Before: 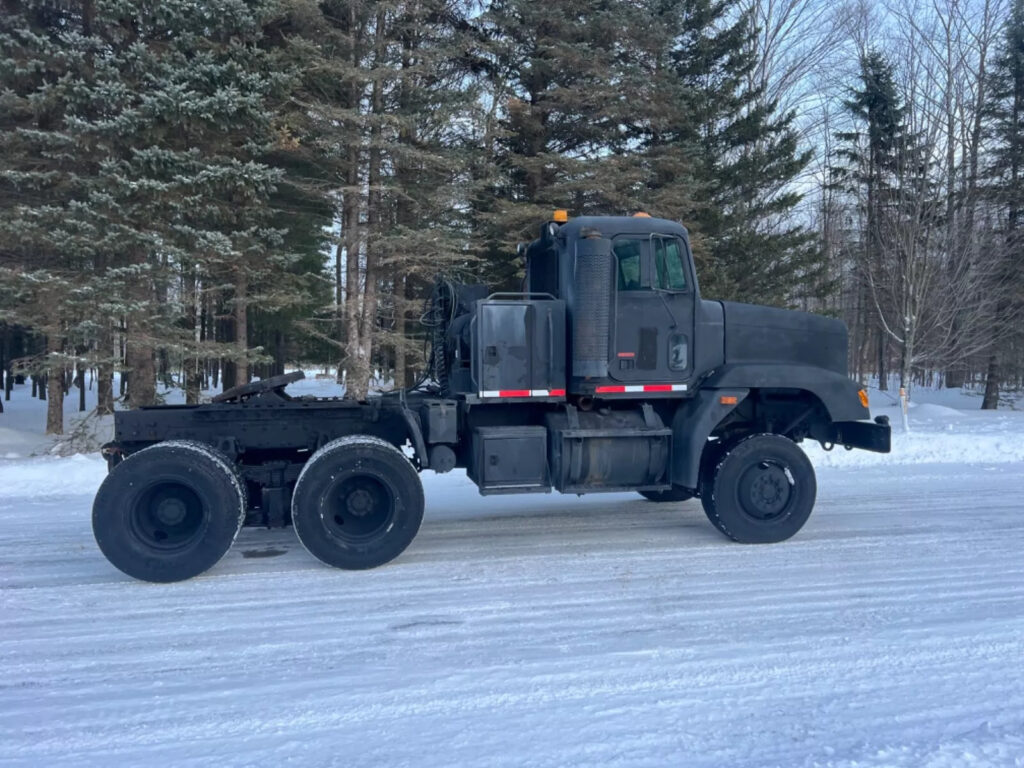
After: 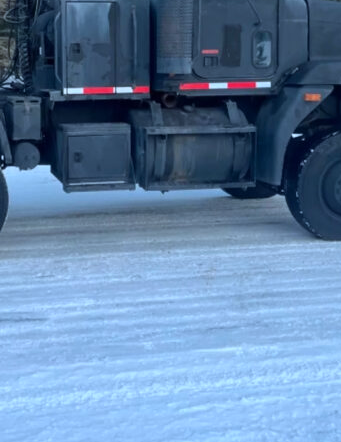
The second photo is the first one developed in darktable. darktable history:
crop: left 40.675%, top 39.559%, right 25.959%, bottom 2.762%
color correction: highlights a* -4.11, highlights b* -10.67
